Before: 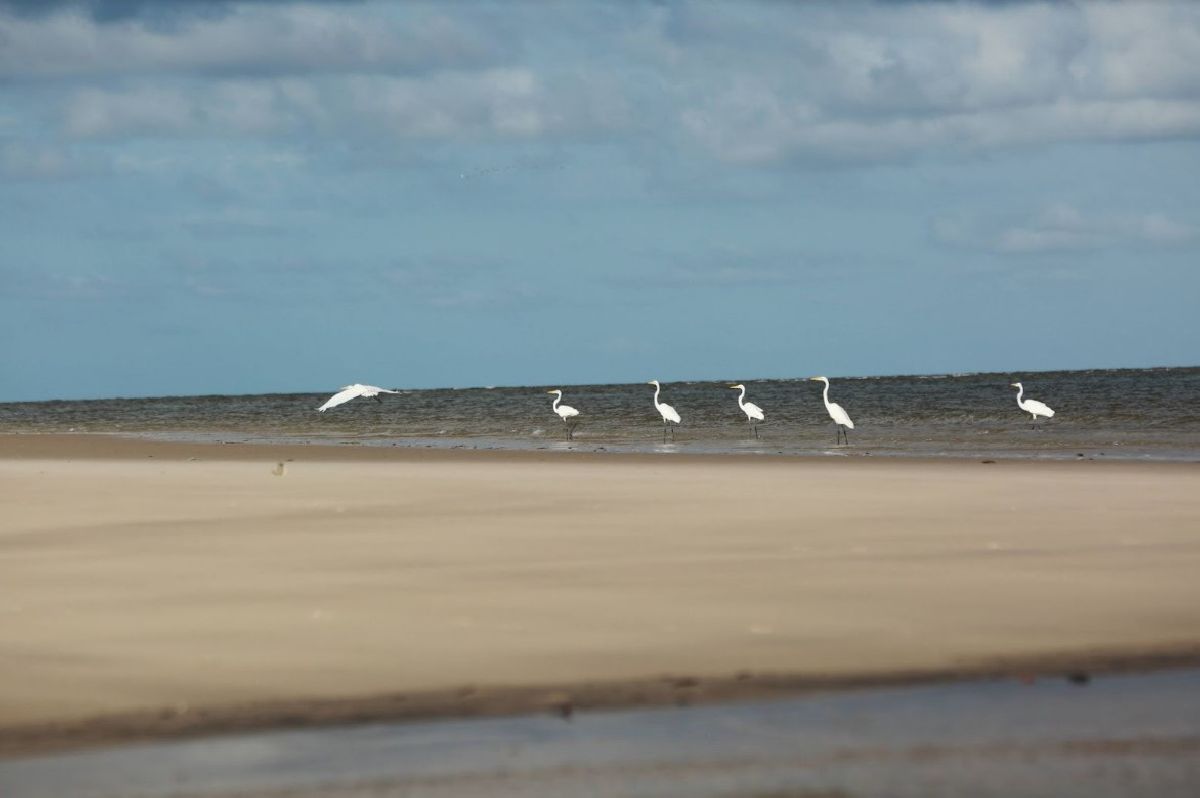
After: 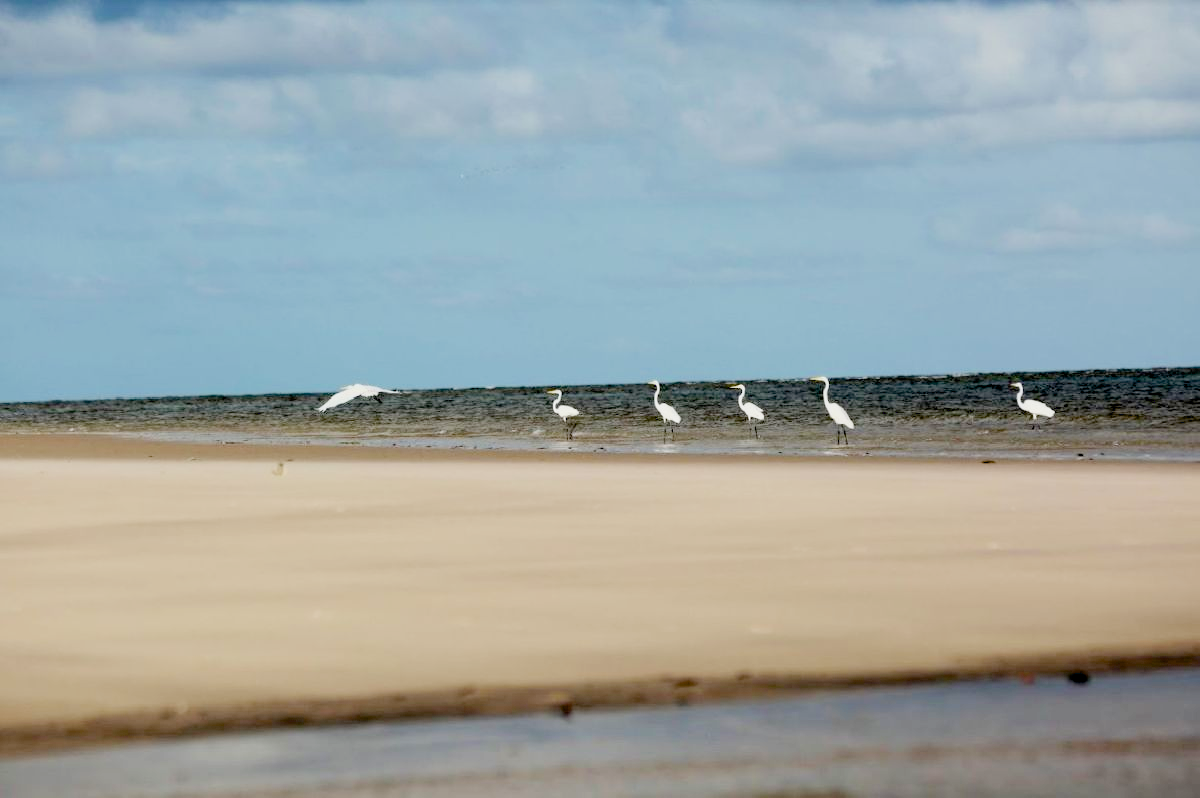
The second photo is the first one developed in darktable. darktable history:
exposure: black level correction 0.037, exposure 0.91 EV, compensate highlight preservation false
filmic rgb: black relative exposure -7.65 EV, white relative exposure 4.56 EV, hardness 3.61
